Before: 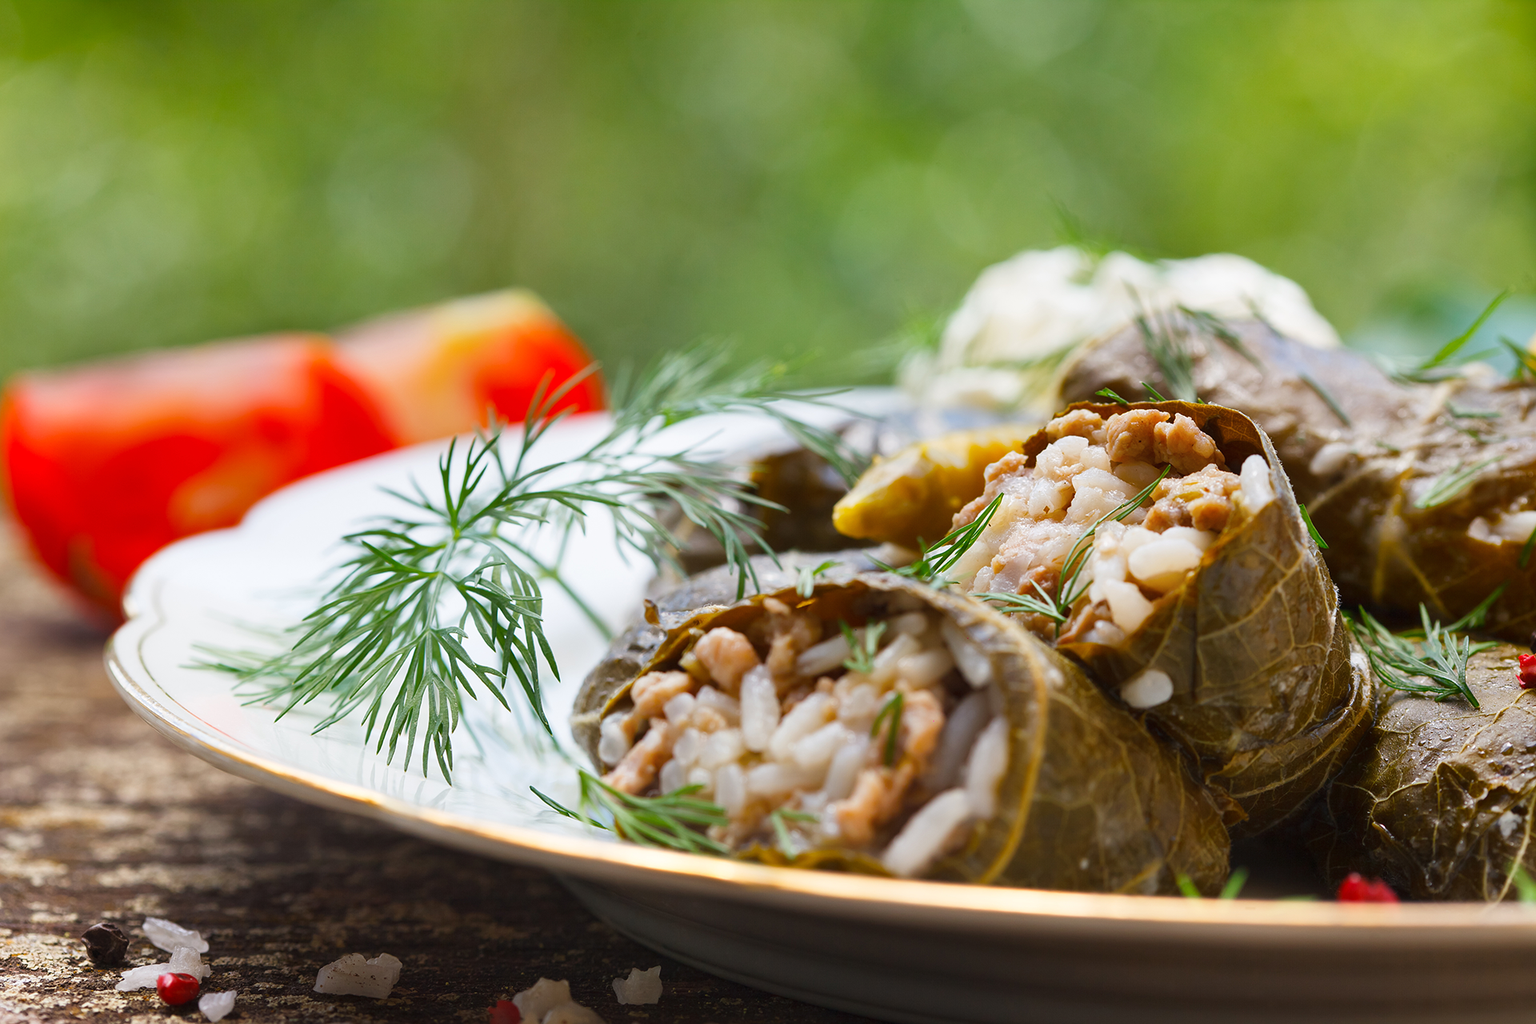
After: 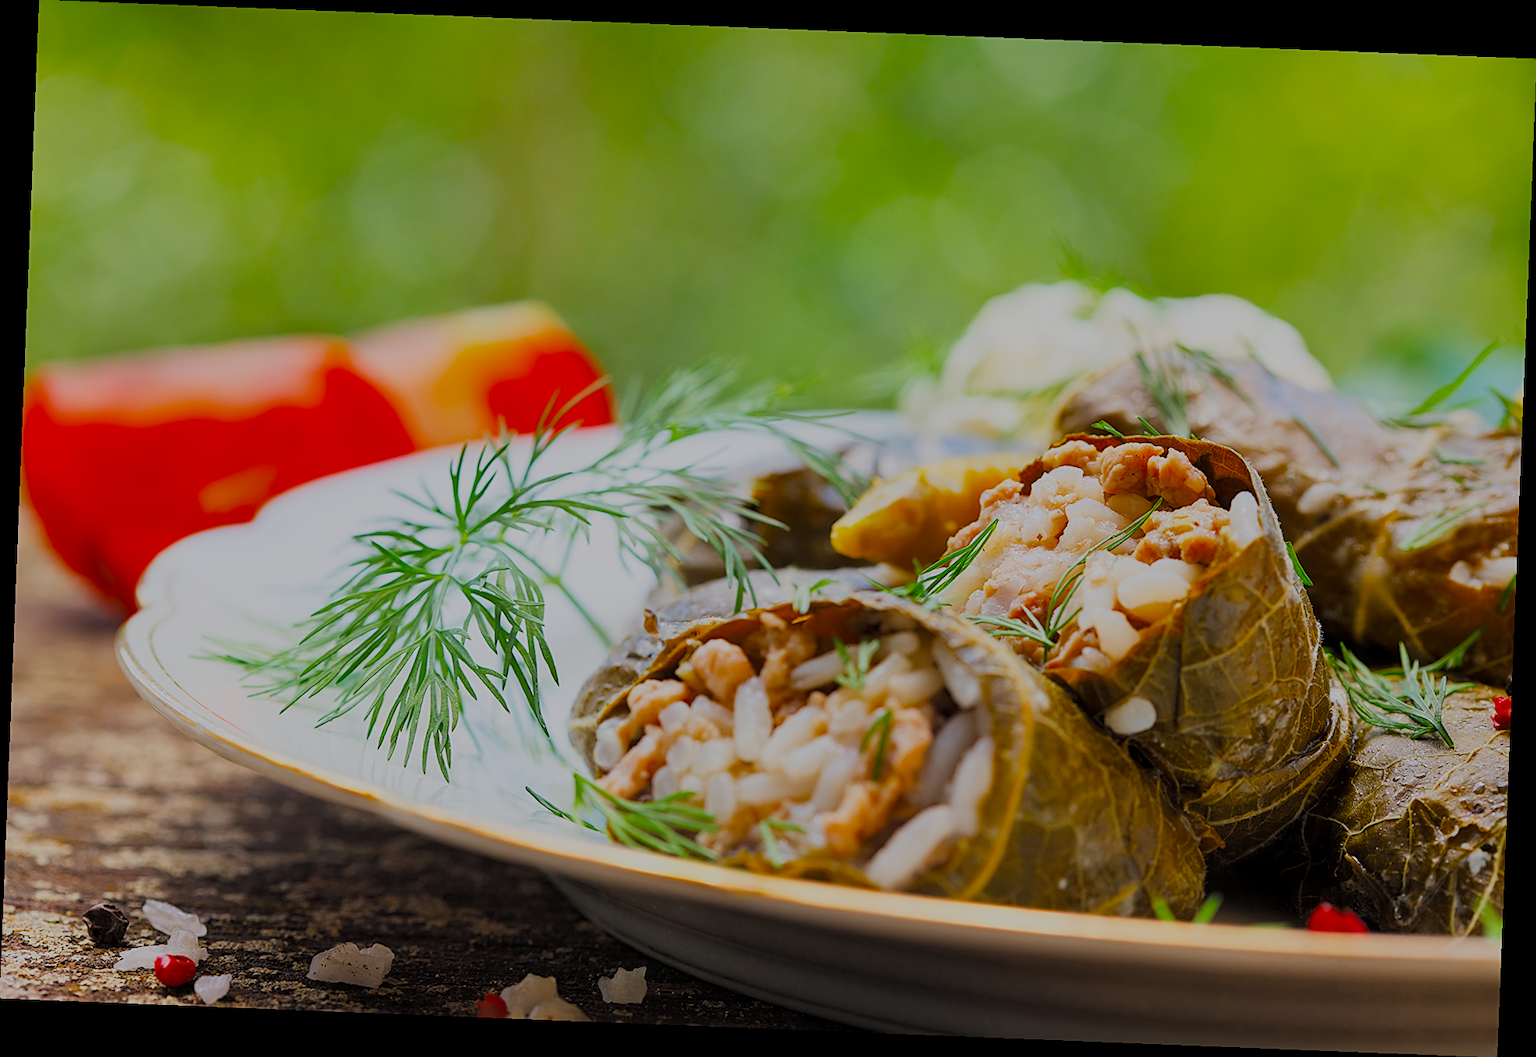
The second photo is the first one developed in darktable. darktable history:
sharpen: on, module defaults
filmic rgb: white relative exposure 8 EV, threshold 3 EV, hardness 2.44, latitude 10.07%, contrast 0.72, highlights saturation mix 10%, shadows ↔ highlights balance 1.38%, color science v4 (2020), enable highlight reconstruction true
rotate and perspective: rotation 2.27°, automatic cropping off
local contrast: highlights 100%, shadows 100%, detail 120%, midtone range 0.2
